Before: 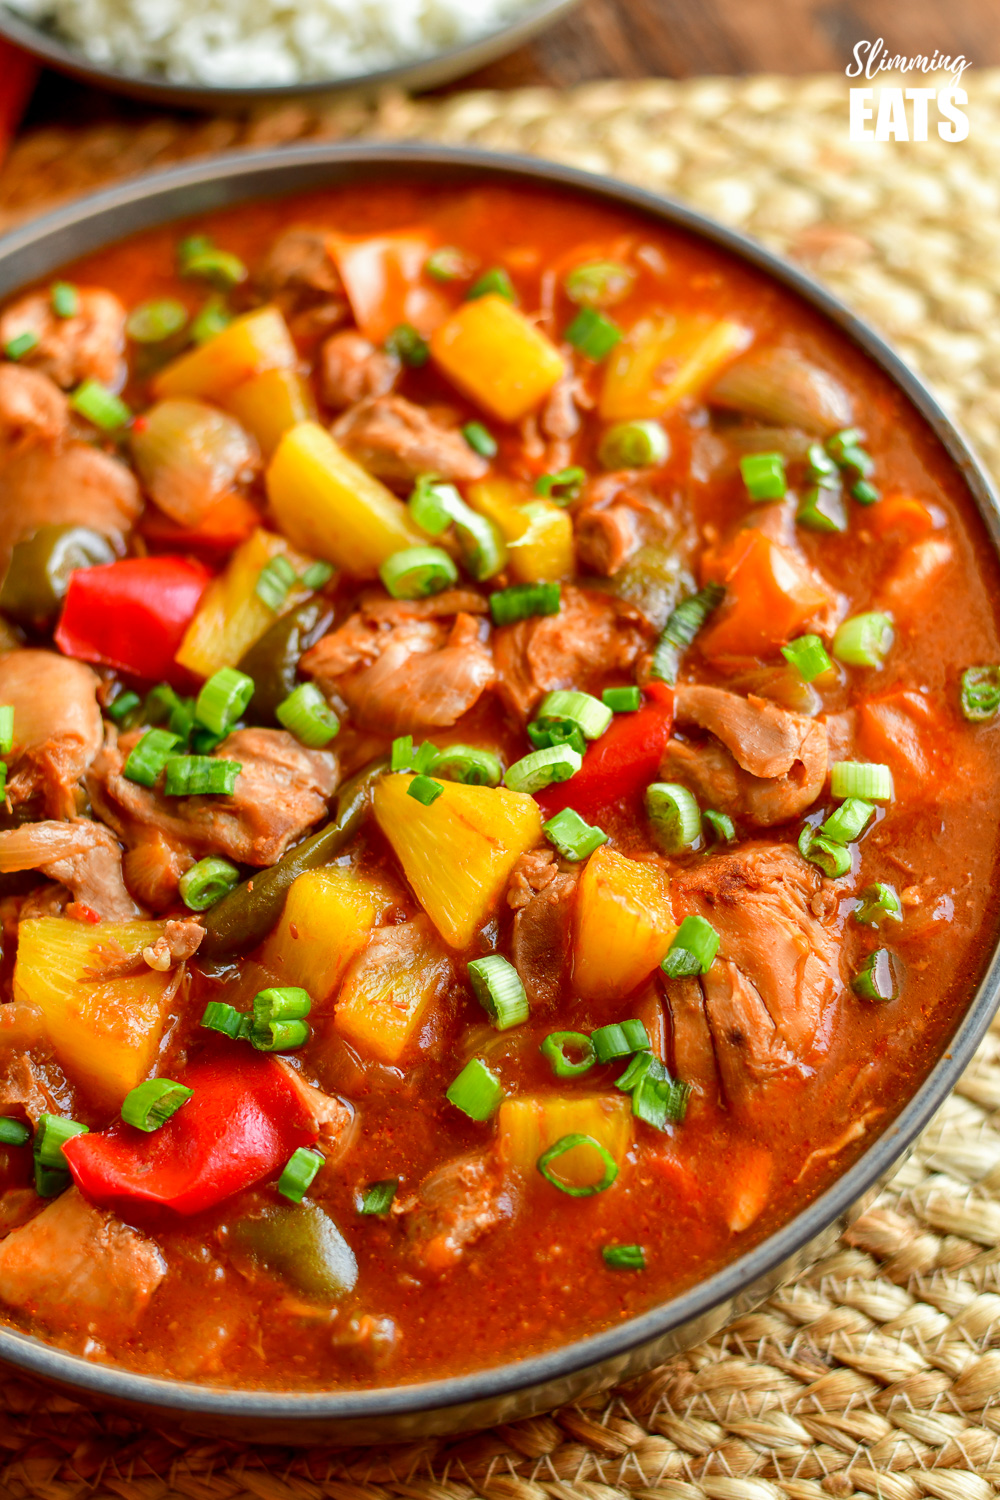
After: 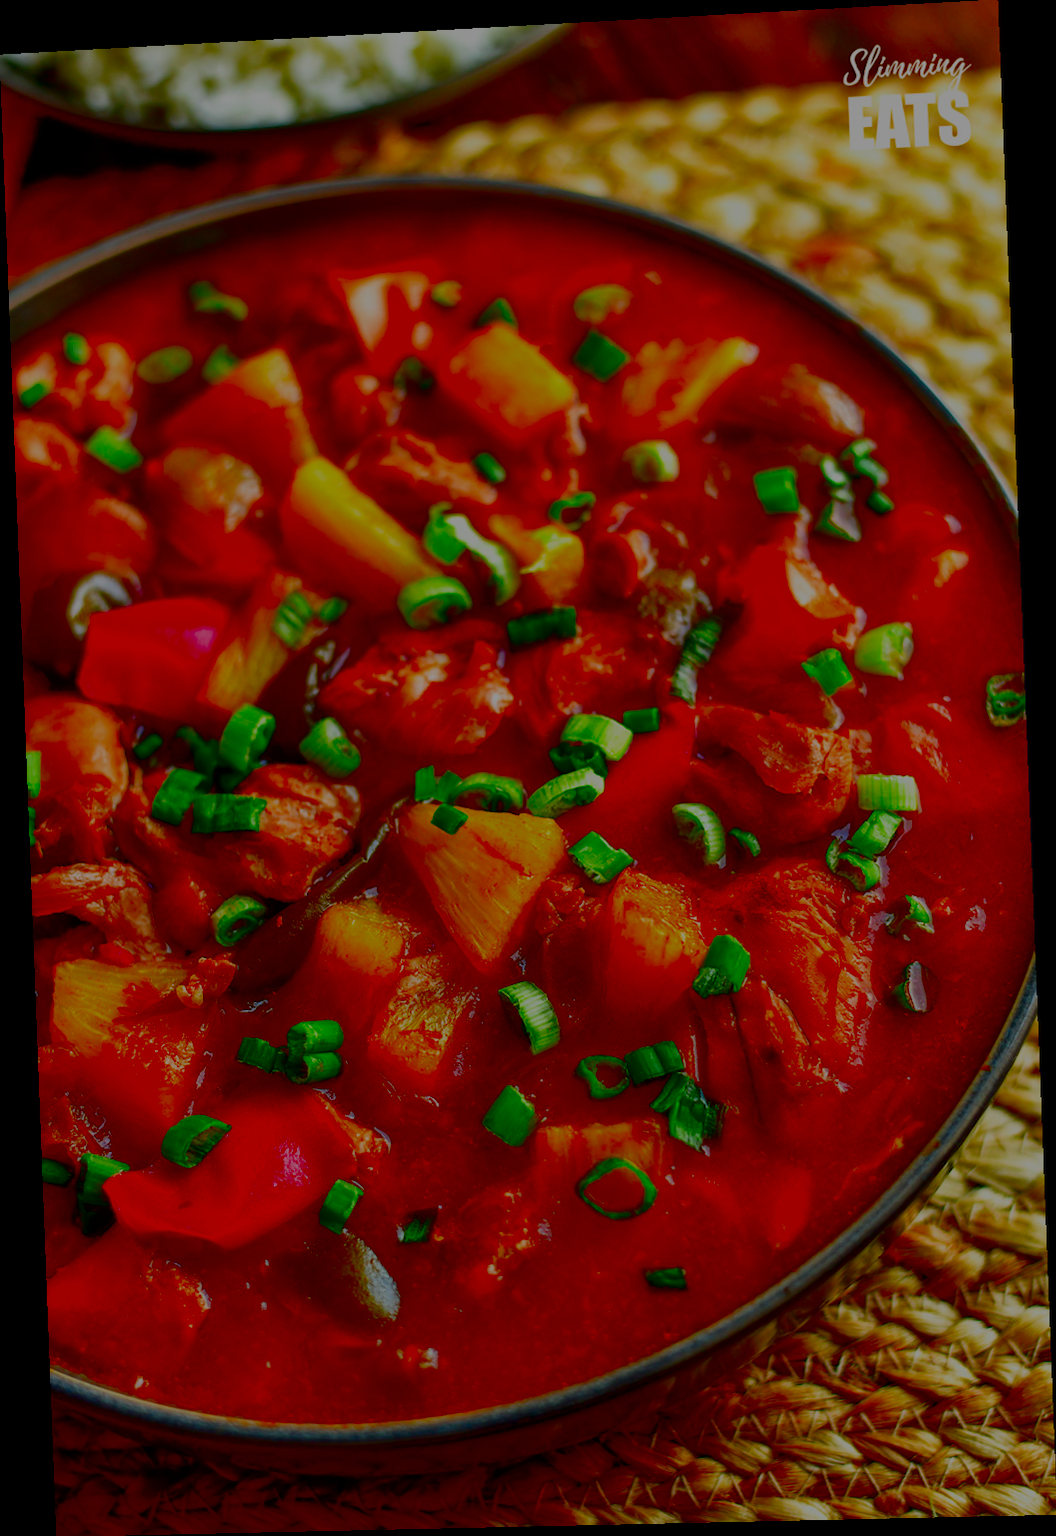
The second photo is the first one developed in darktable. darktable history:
rotate and perspective: rotation -2.22°, lens shift (horizontal) -0.022, automatic cropping off
filmic rgb: black relative exposure -7.65 EV, white relative exposure 4.56 EV, hardness 3.61
rgb curve: curves: ch0 [(0, 0) (0.078, 0.051) (0.929, 0.956) (1, 1)], compensate middle gray true
contrast brightness saturation: brightness -1, saturation 1
